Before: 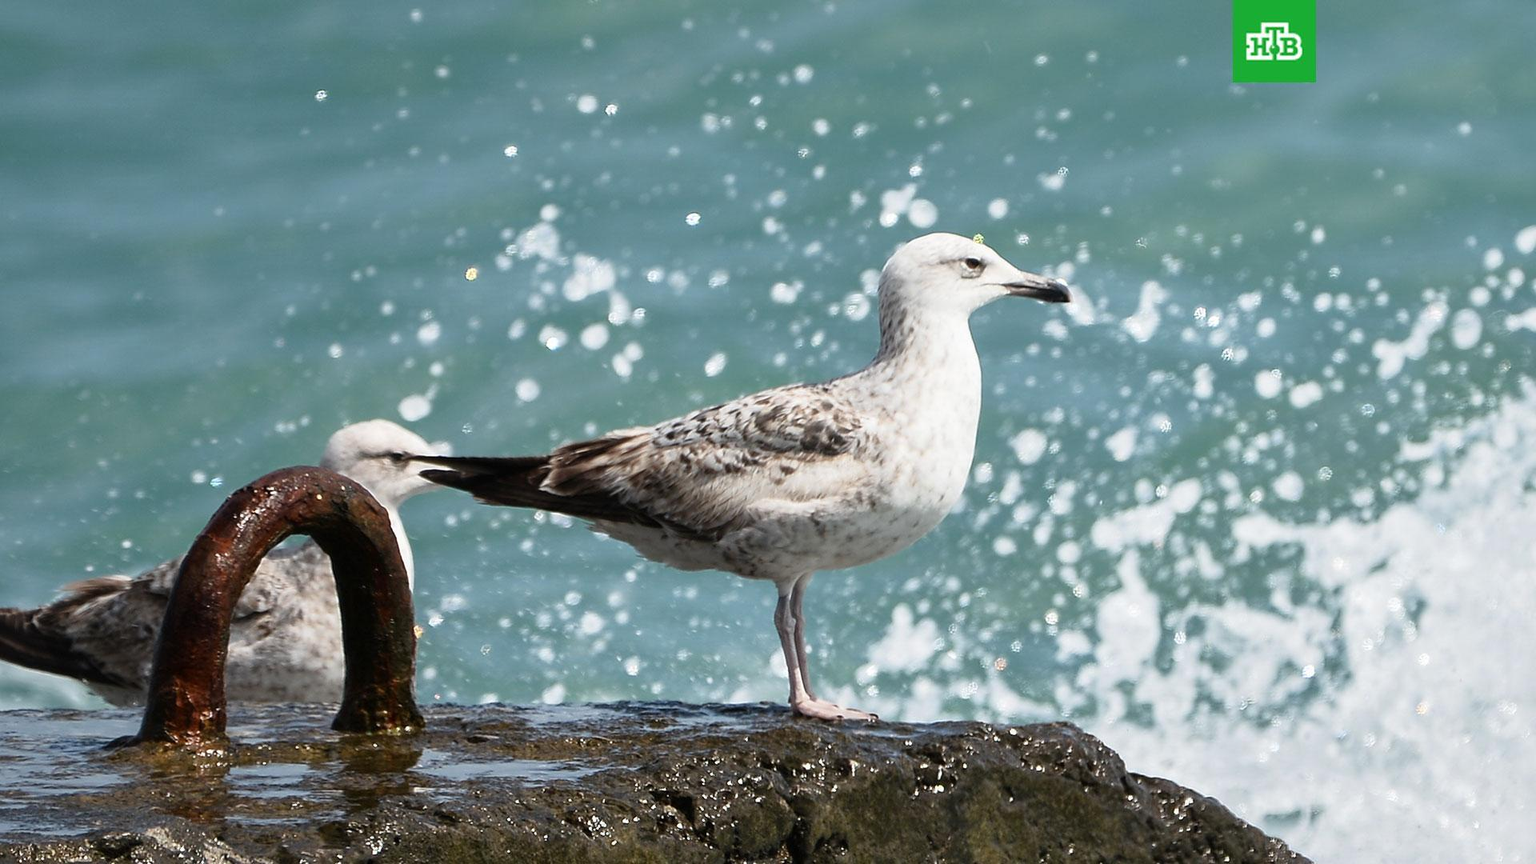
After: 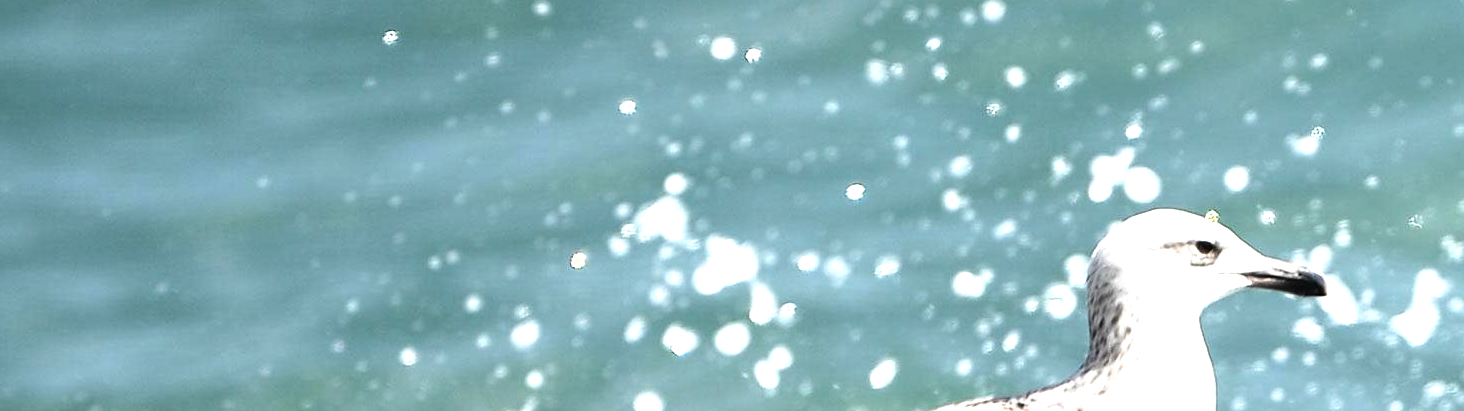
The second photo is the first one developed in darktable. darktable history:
crop: left 0.579%, top 7.627%, right 23.167%, bottom 54.275%
tone equalizer: -8 EV -1.08 EV, -7 EV -1.01 EV, -6 EV -0.867 EV, -5 EV -0.578 EV, -3 EV 0.578 EV, -2 EV 0.867 EV, -1 EV 1.01 EV, +0 EV 1.08 EV, edges refinement/feathering 500, mask exposure compensation -1.57 EV, preserve details no
